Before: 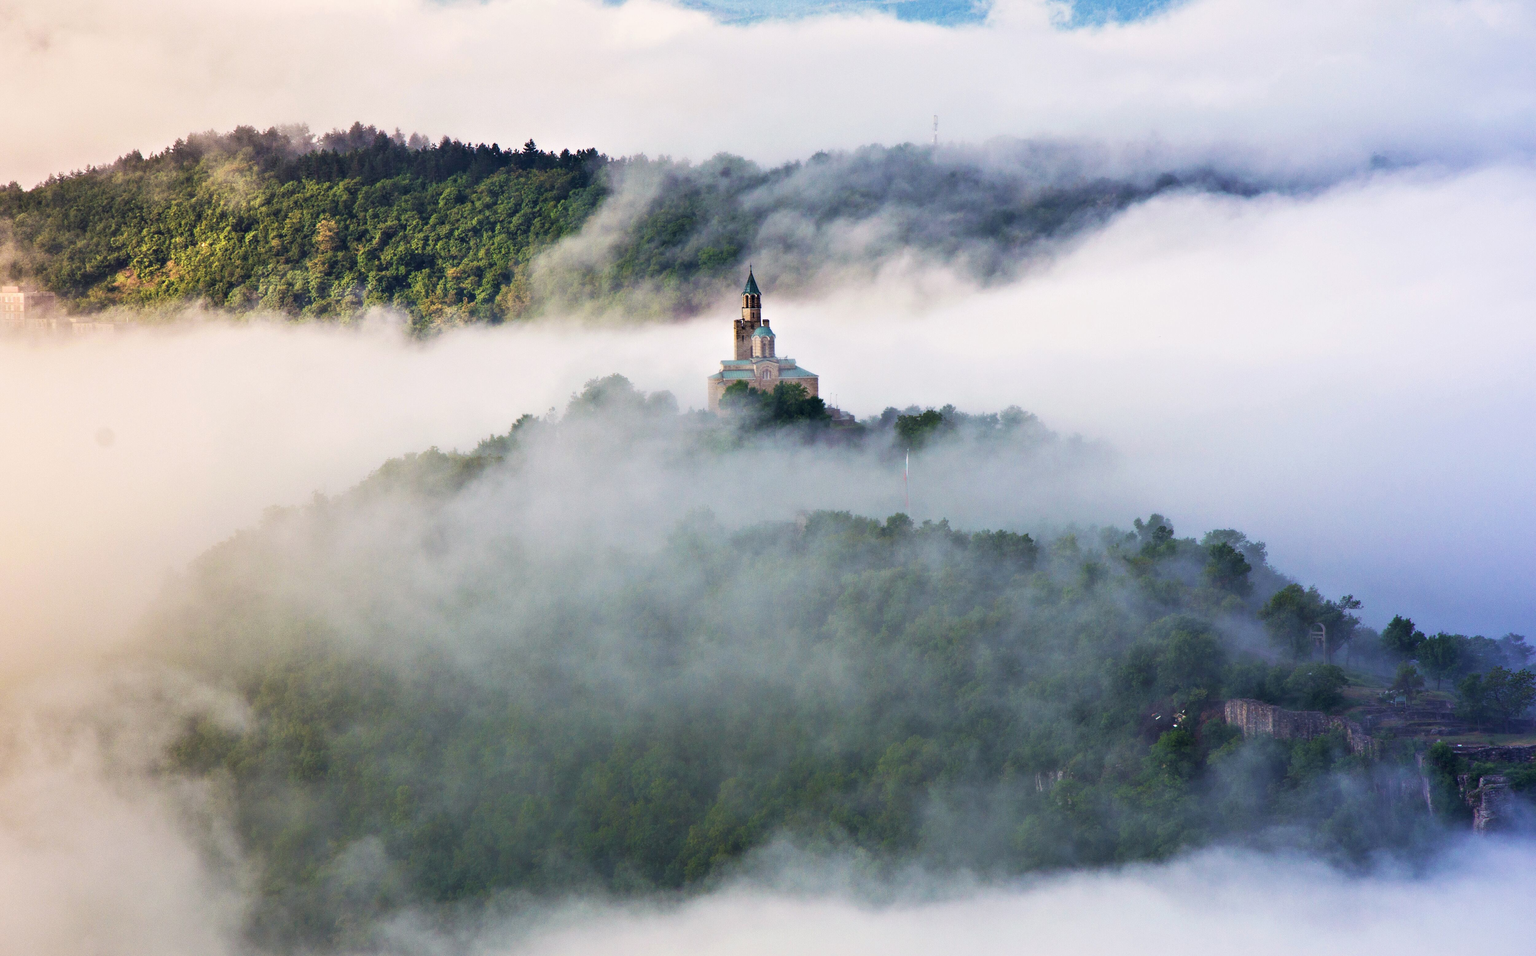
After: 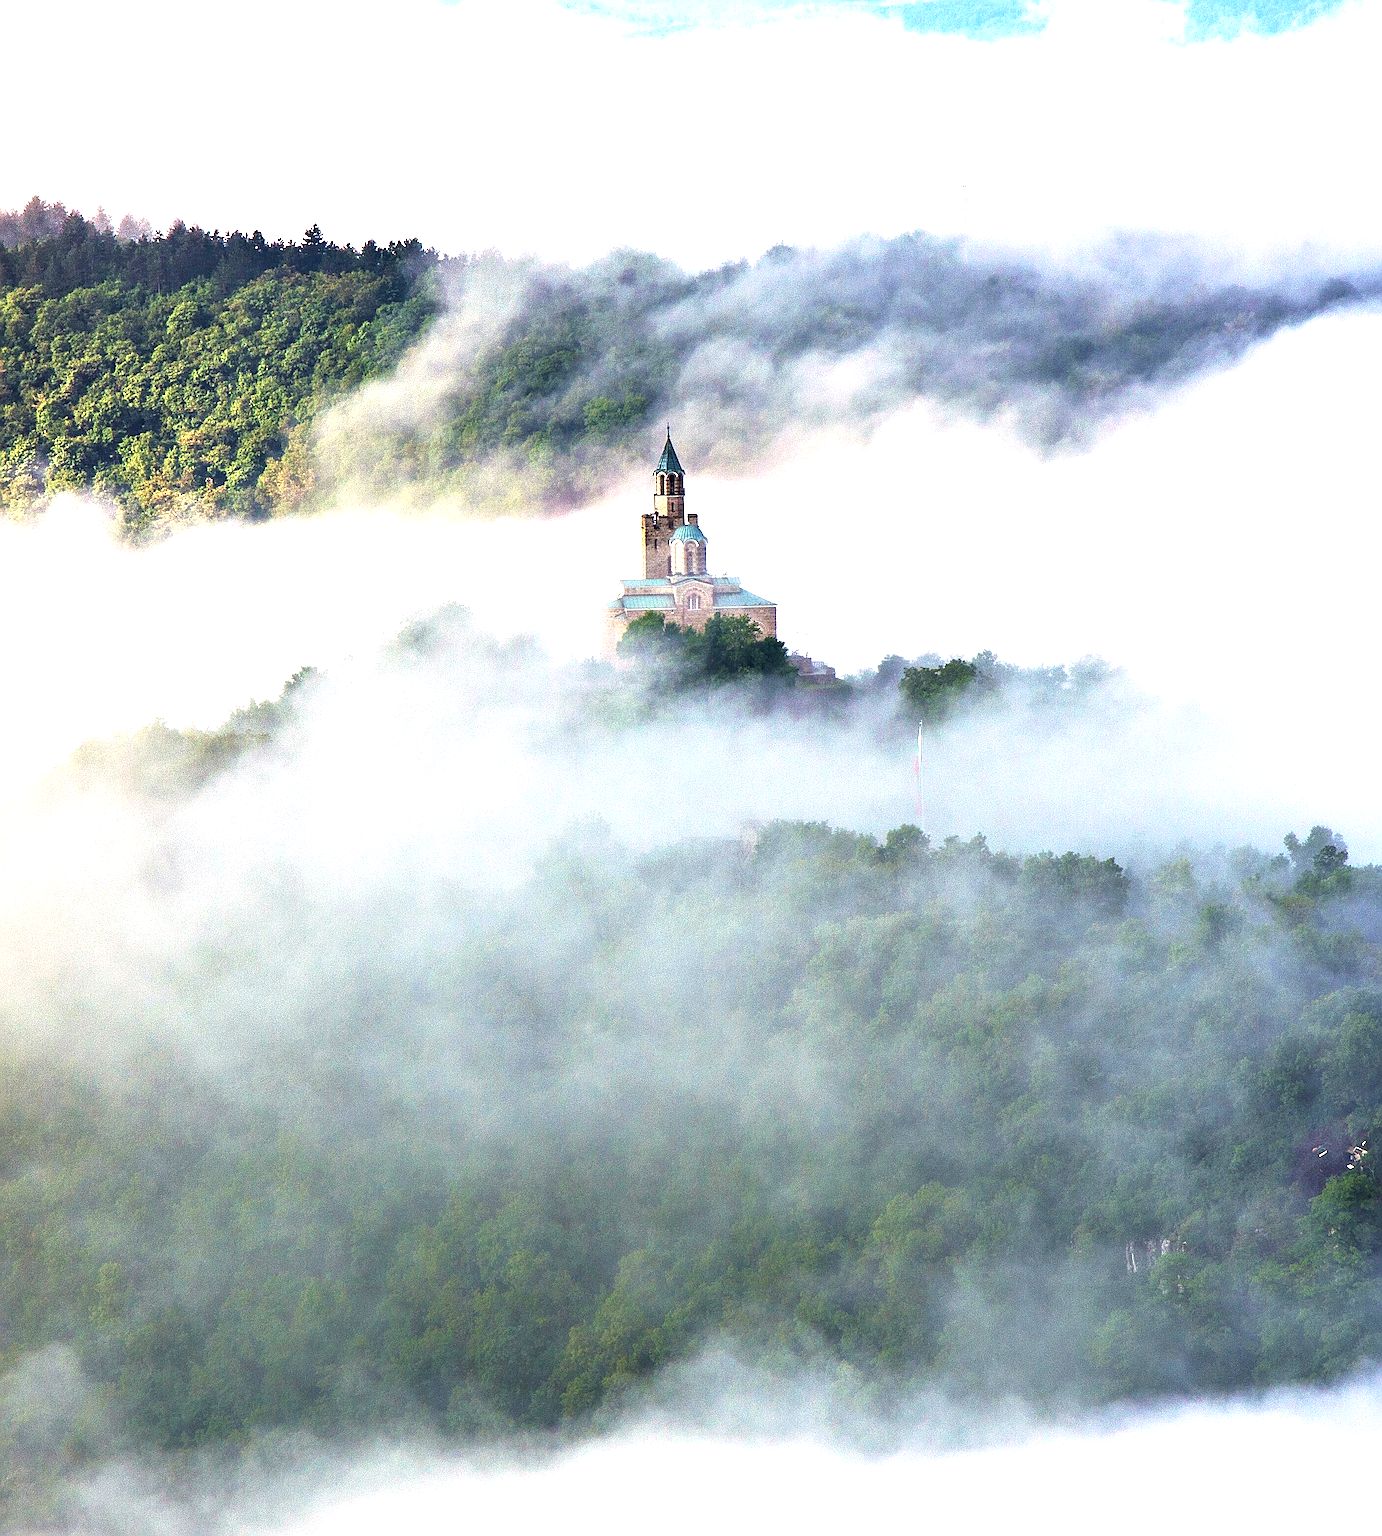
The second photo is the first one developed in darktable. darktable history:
exposure: black level correction 0, exposure 1.096 EV, compensate highlight preservation false
sharpen: radius 1.738, amount 1.307
crop: left 21.833%, right 22.136%, bottom 0.008%
